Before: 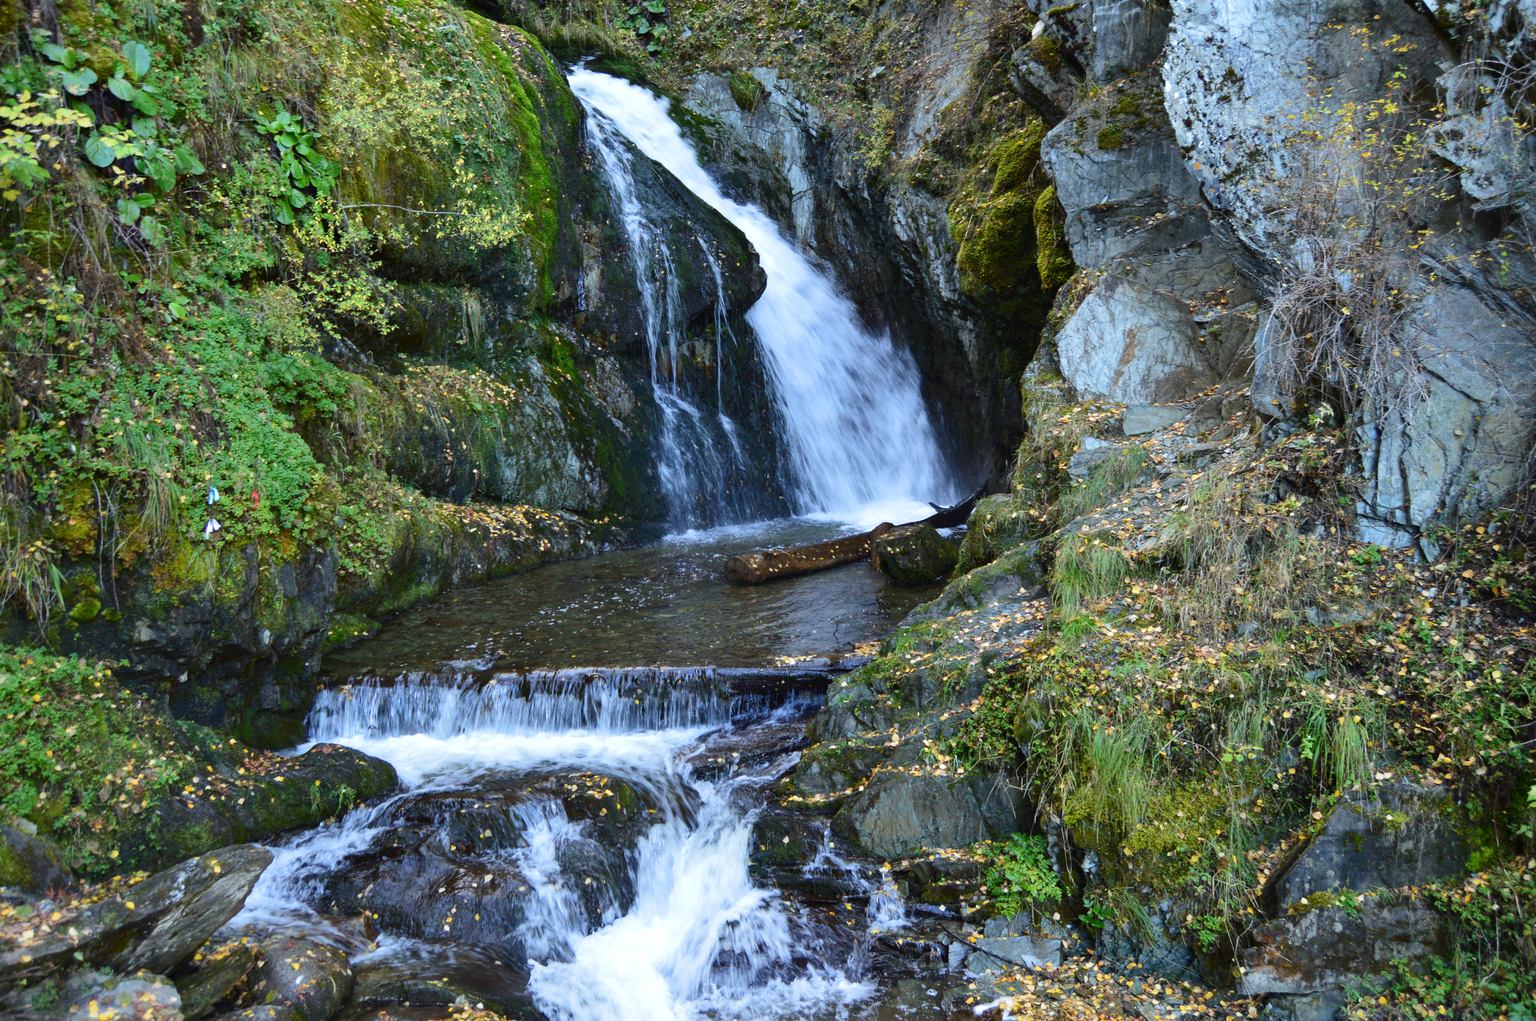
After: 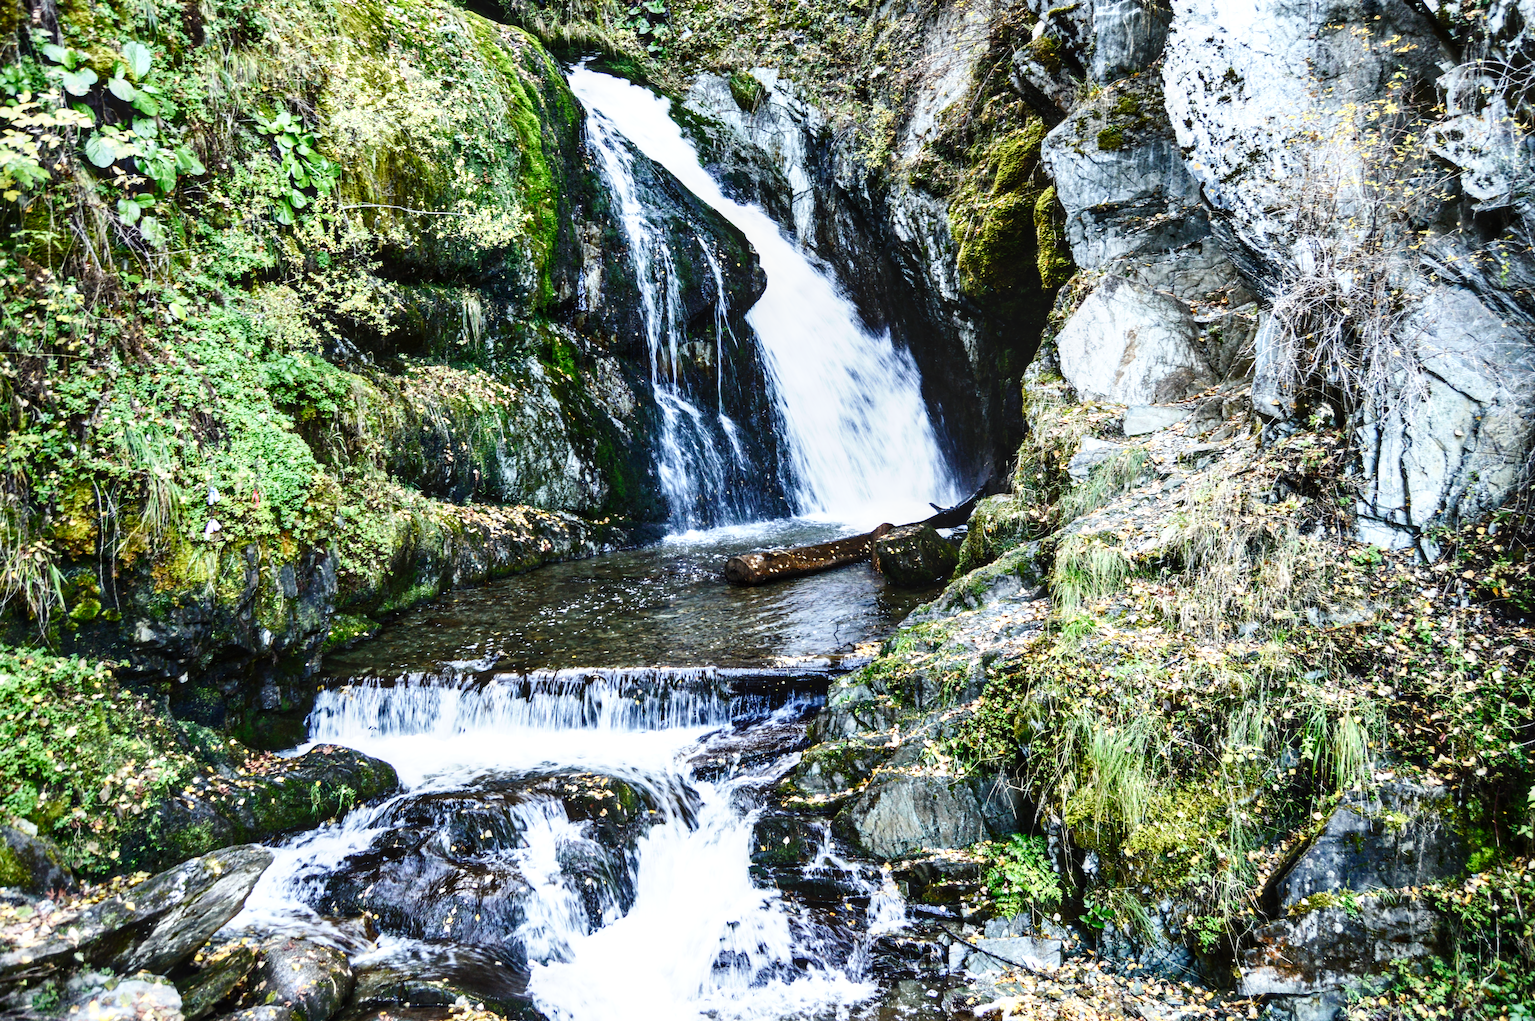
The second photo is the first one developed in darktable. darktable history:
base curve: curves: ch0 [(0, 0) (0.008, 0.007) (0.022, 0.029) (0.048, 0.089) (0.092, 0.197) (0.191, 0.399) (0.275, 0.534) (0.357, 0.65) (0.477, 0.78) (0.542, 0.833) (0.799, 0.973) (1, 1)], preserve colors none
tone equalizer: -8 EV -1.11 EV, -7 EV -0.999 EV, -6 EV -0.895 EV, -5 EV -0.582 EV, -3 EV 0.589 EV, -2 EV 0.863 EV, -1 EV 1.01 EV, +0 EV 1.07 EV, edges refinement/feathering 500, mask exposure compensation -1.57 EV, preserve details no
local contrast: on, module defaults
color balance rgb: linear chroma grading › shadows -2.002%, linear chroma grading › highlights -14.038%, linear chroma grading › global chroma -9.855%, linear chroma grading › mid-tones -10.228%, perceptual saturation grading › global saturation 19.923%
